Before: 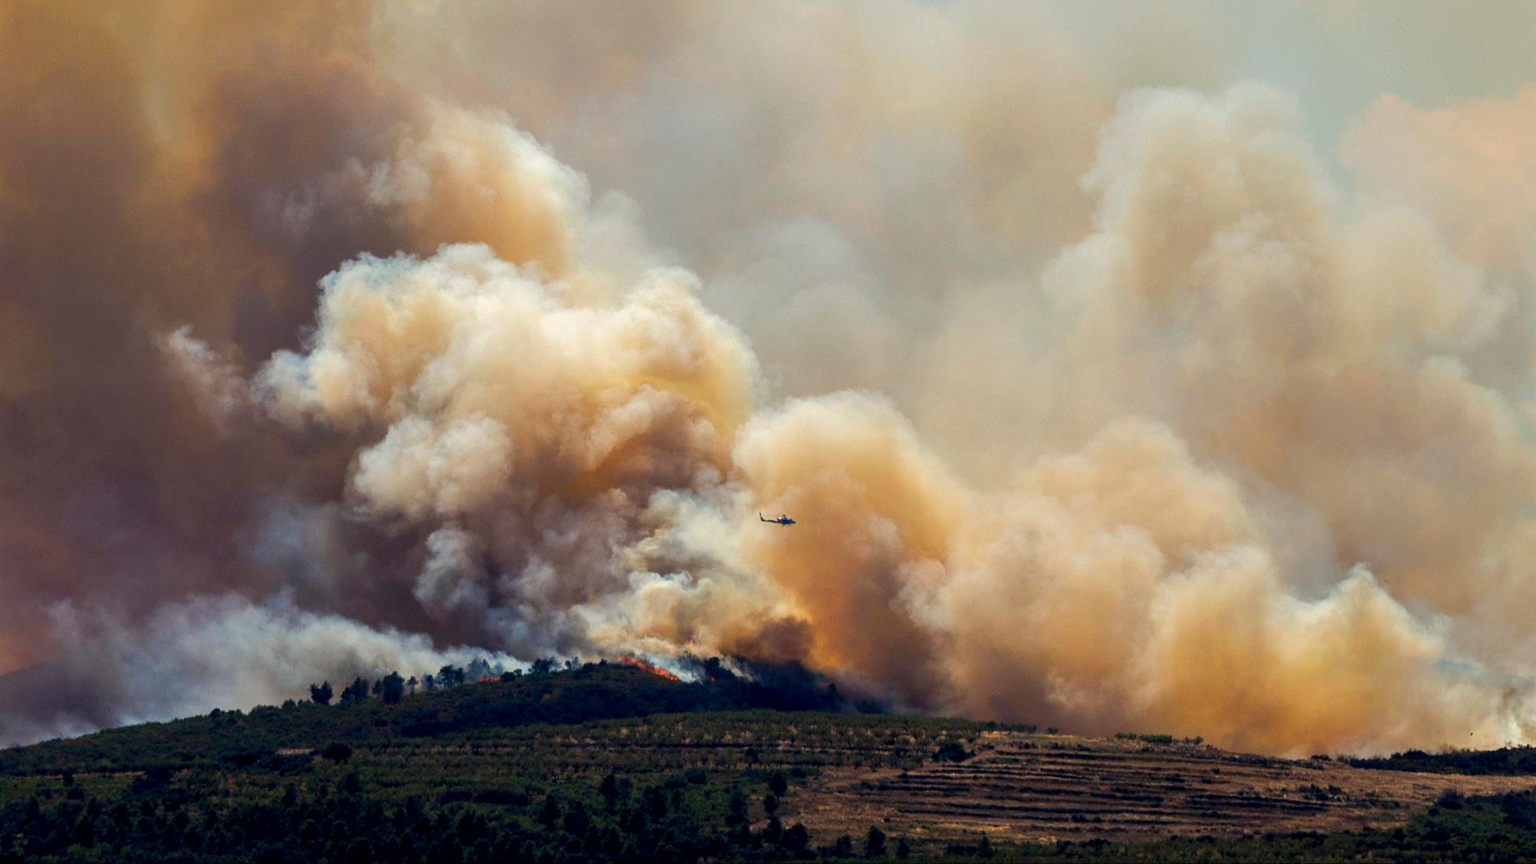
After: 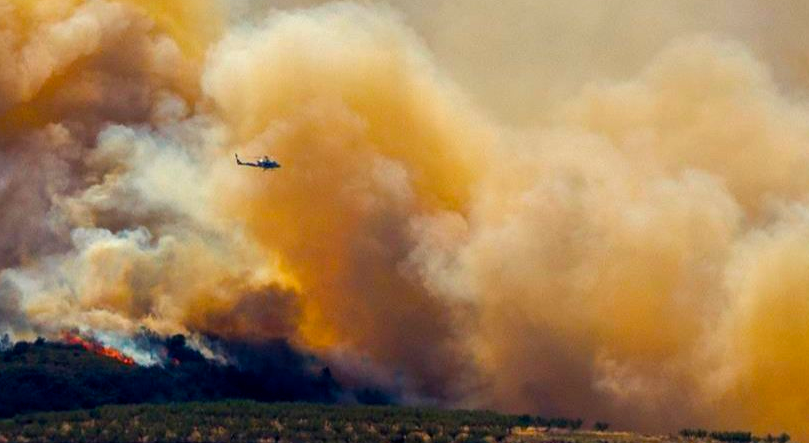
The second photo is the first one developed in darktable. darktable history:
color balance rgb: perceptual saturation grading › global saturation 25%, global vibrance 20%
crop: left 37.221%, top 45.169%, right 20.63%, bottom 13.777%
